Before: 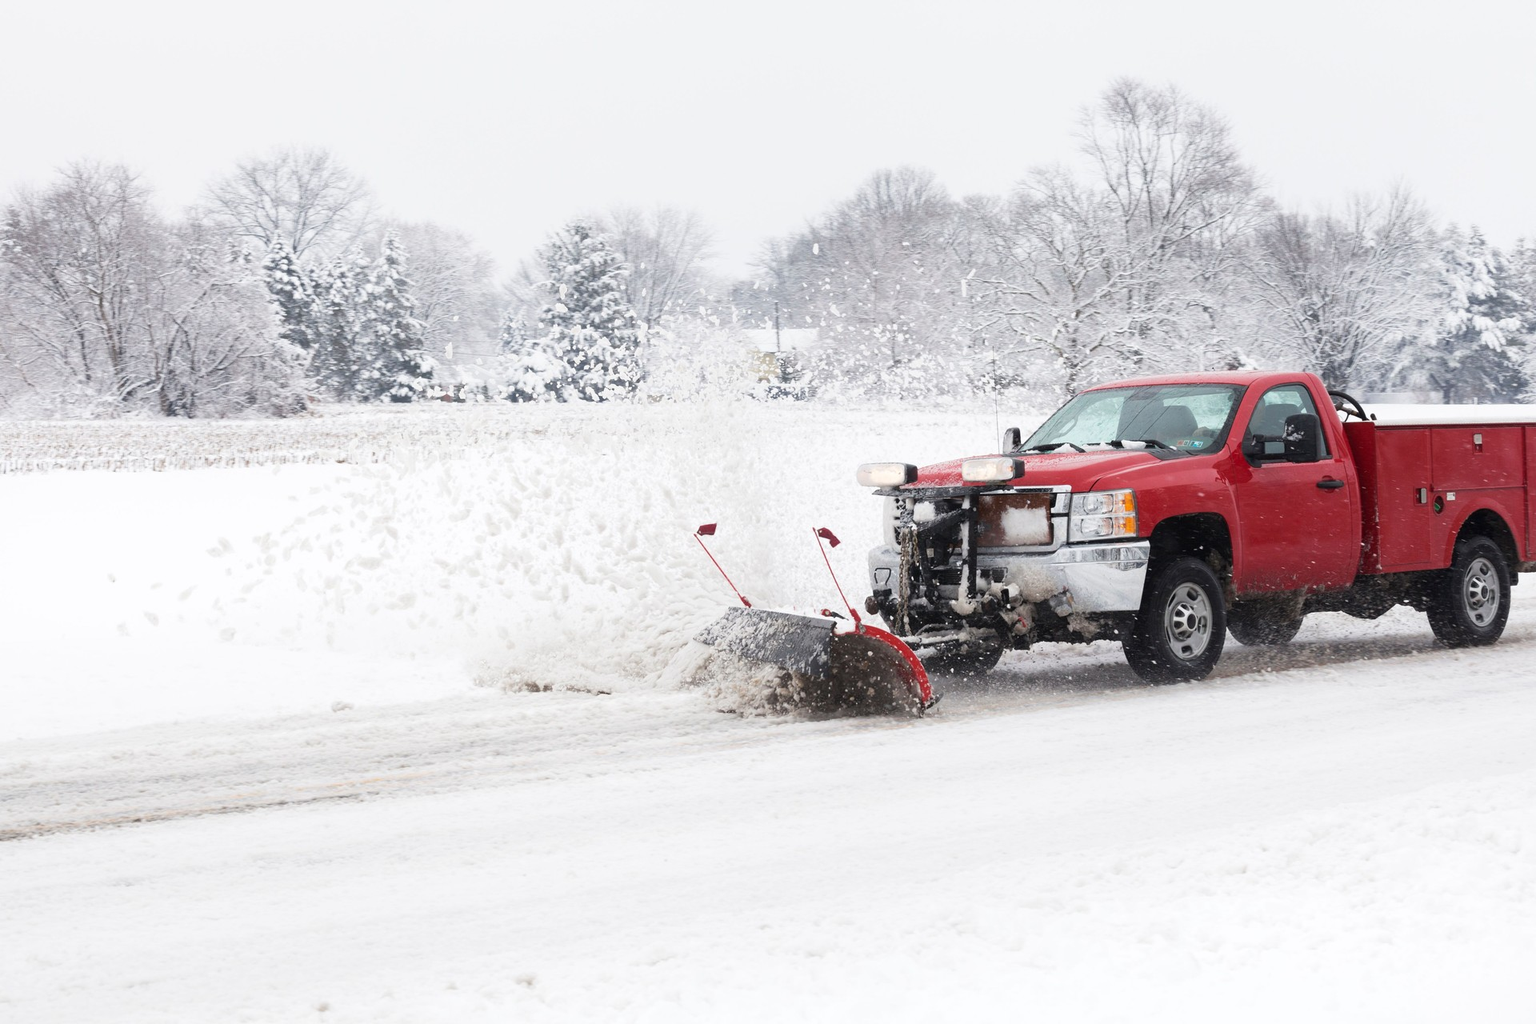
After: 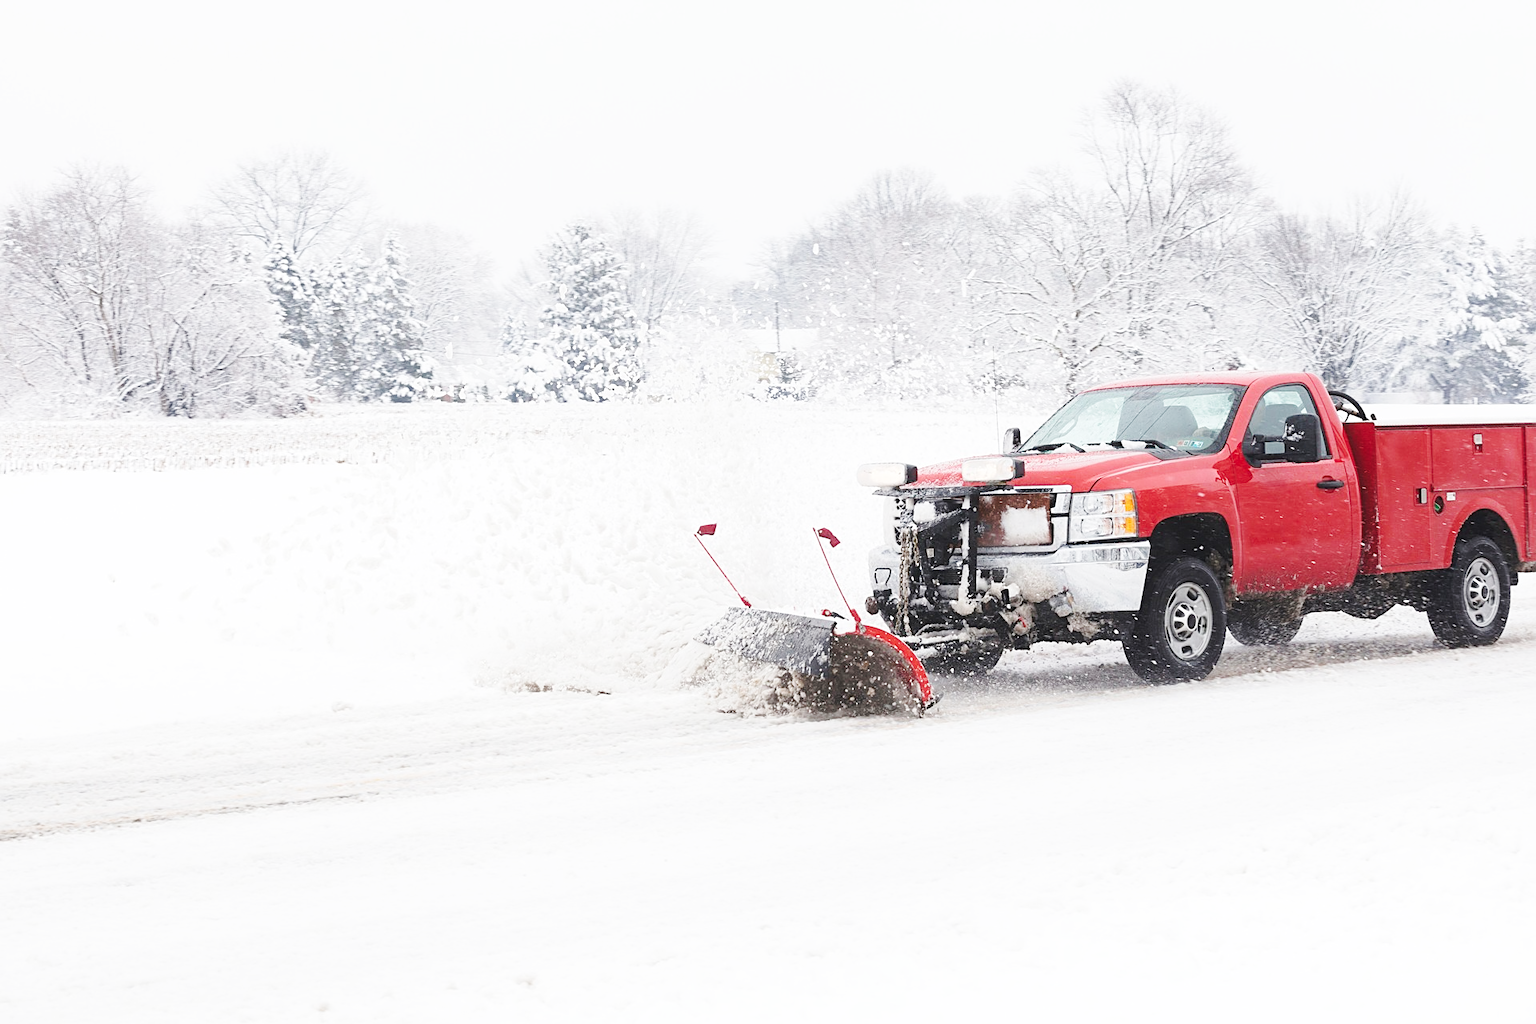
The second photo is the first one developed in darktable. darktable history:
base curve: curves: ch0 [(0, 0.007) (0.028, 0.063) (0.121, 0.311) (0.46, 0.743) (0.859, 0.957) (1, 1)], preserve colors none
sharpen: on, module defaults
